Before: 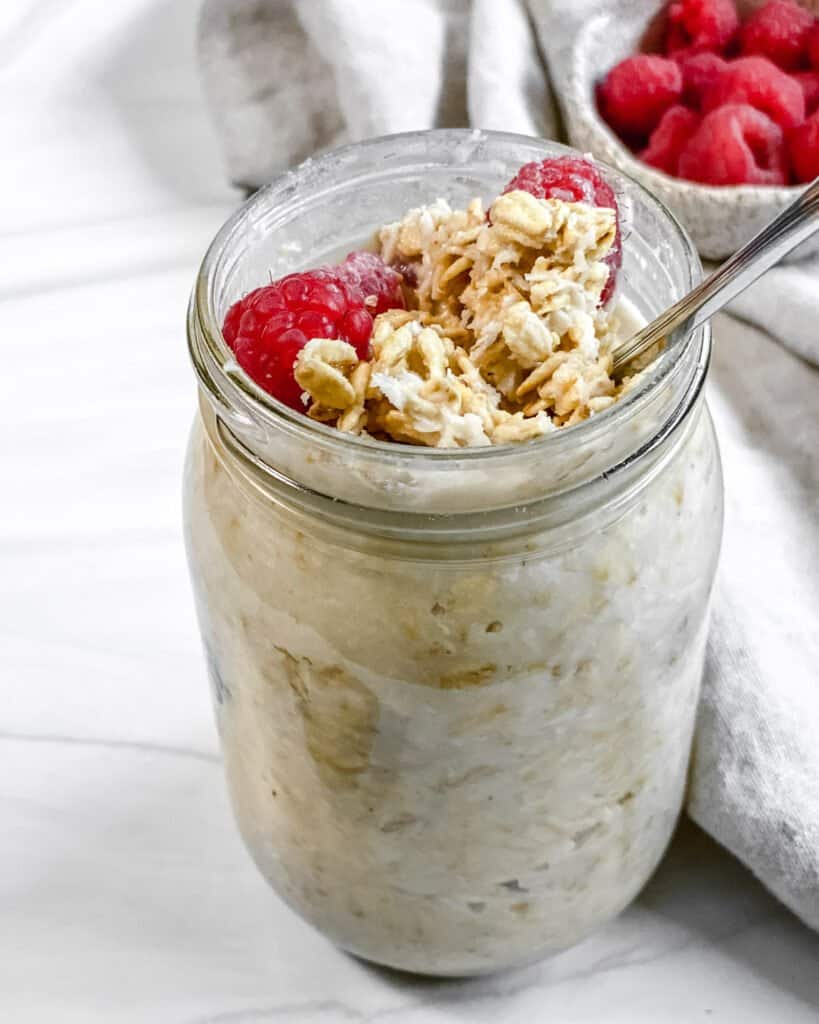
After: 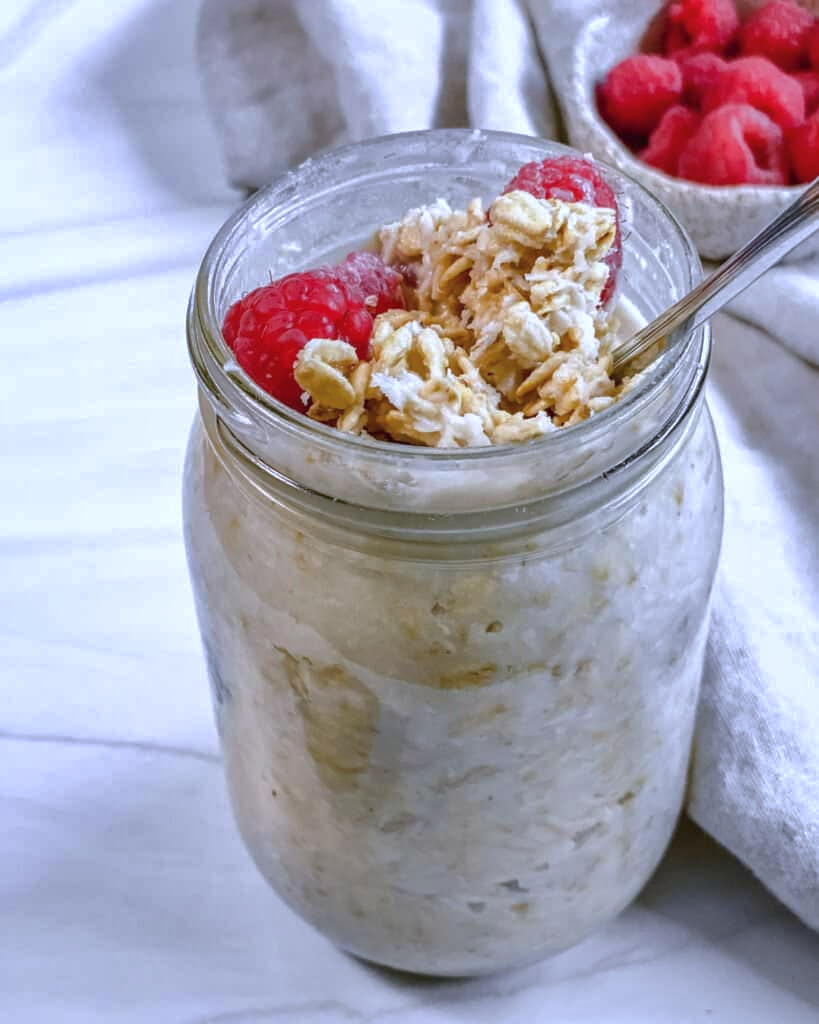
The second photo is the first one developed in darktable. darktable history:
shadows and highlights: shadows 40, highlights -60
color calibration: illuminant custom, x 0.373, y 0.388, temperature 4269.97 K
